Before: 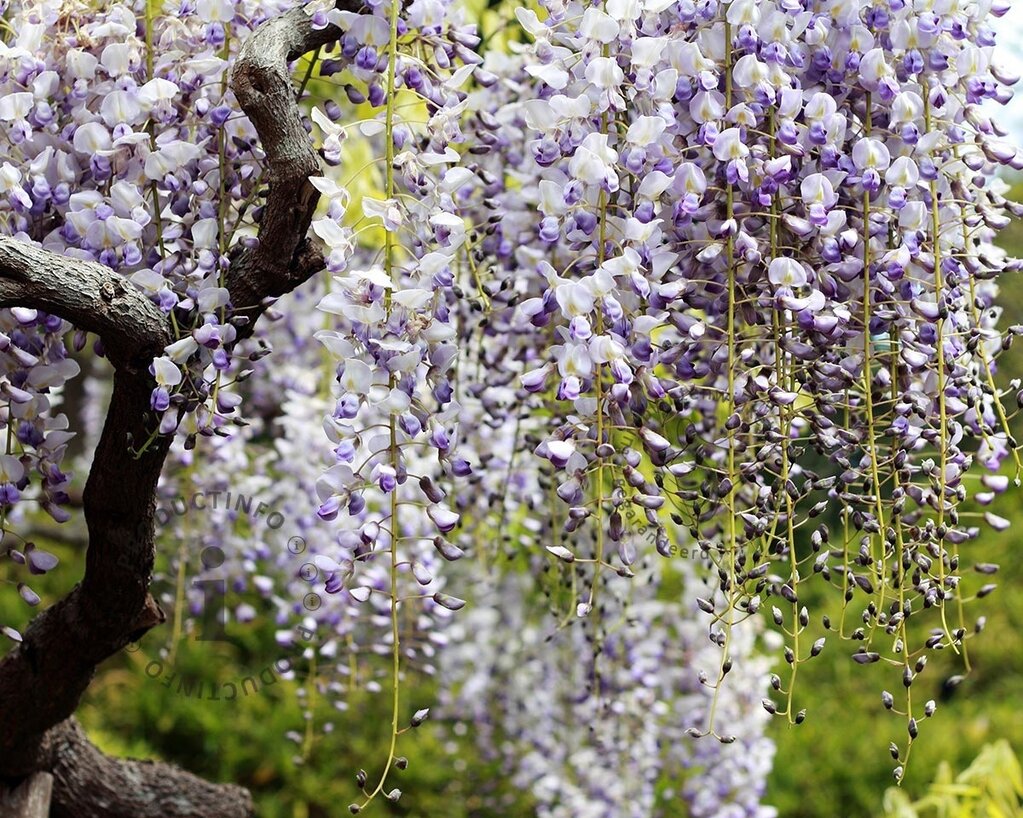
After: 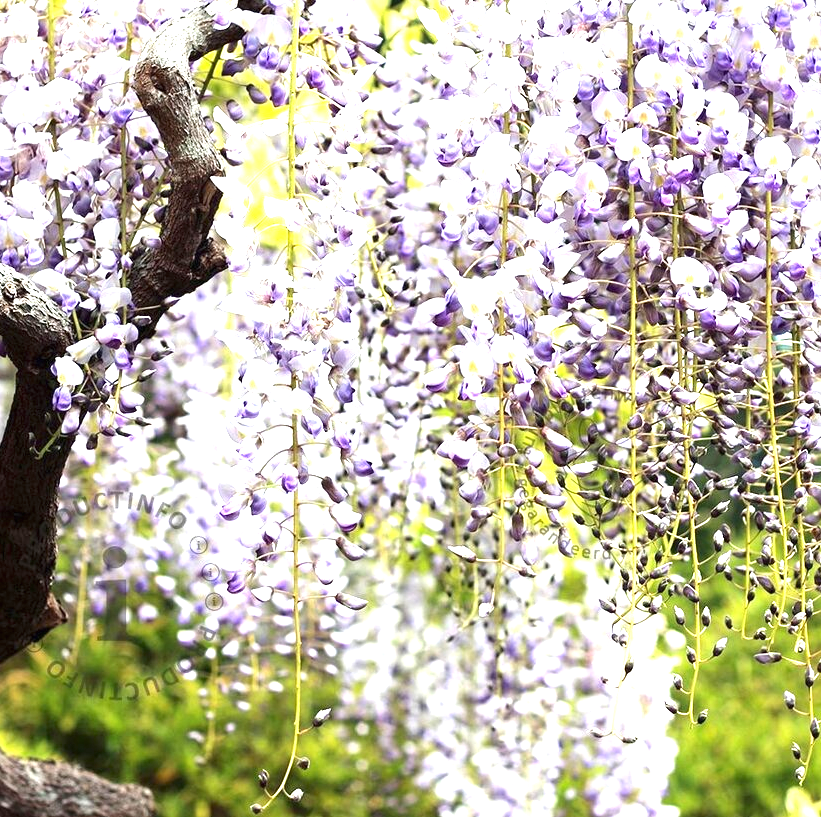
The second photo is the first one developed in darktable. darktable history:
exposure: black level correction 0, exposure 1.443 EV, compensate highlight preservation false
crop and rotate: left 9.582%, right 10.13%
